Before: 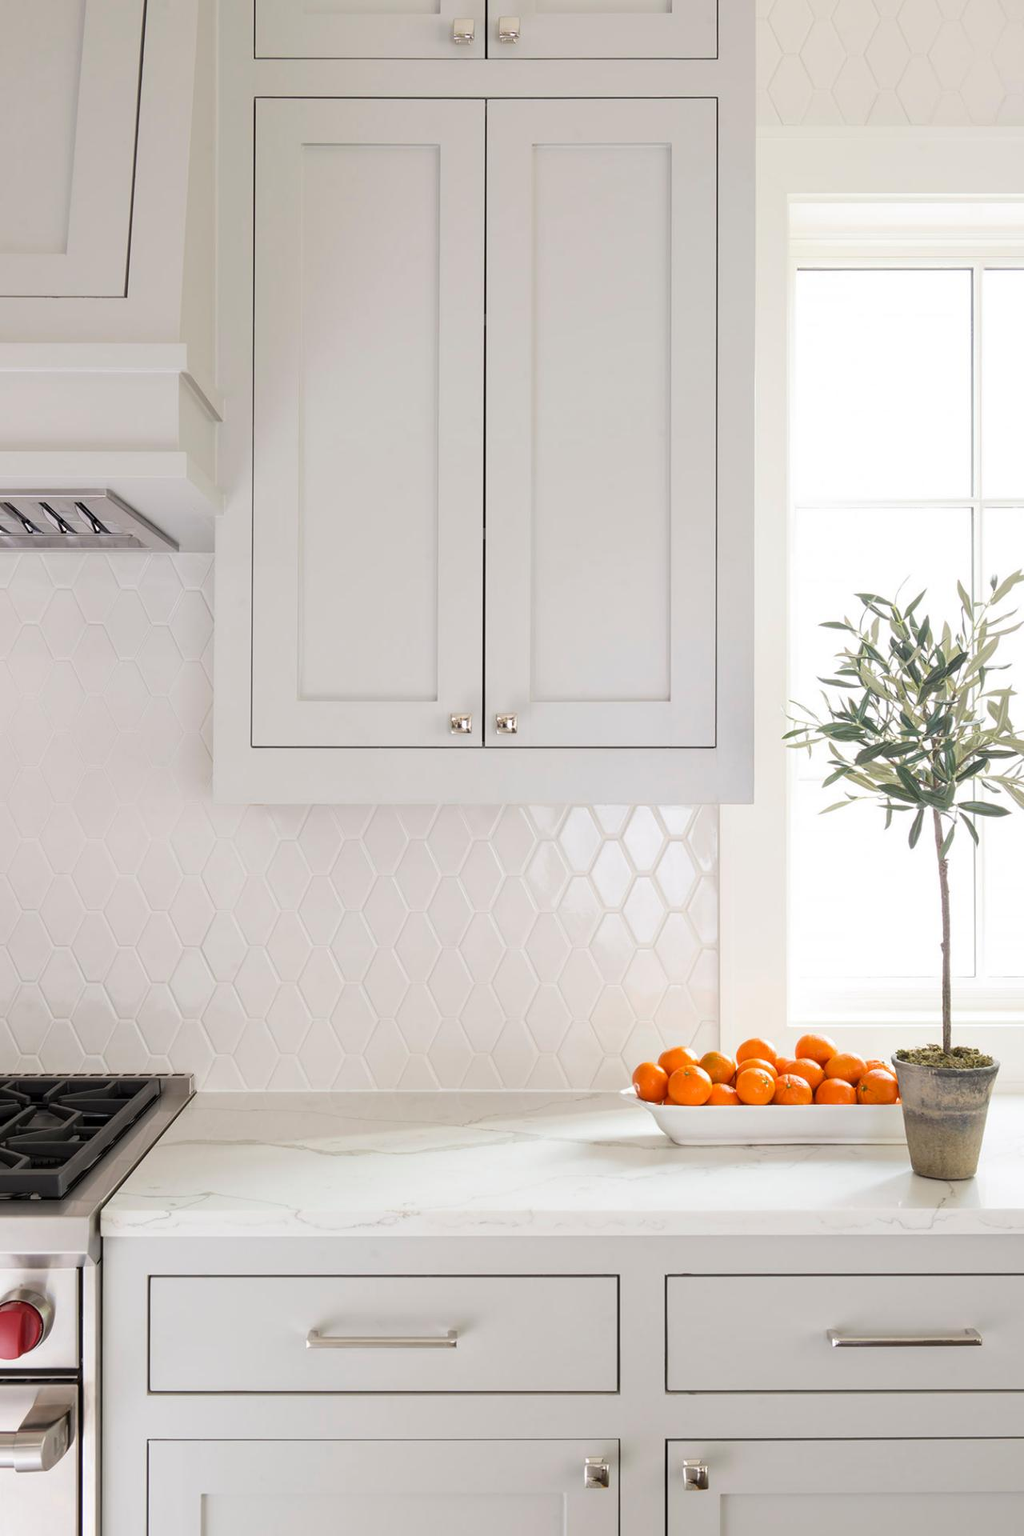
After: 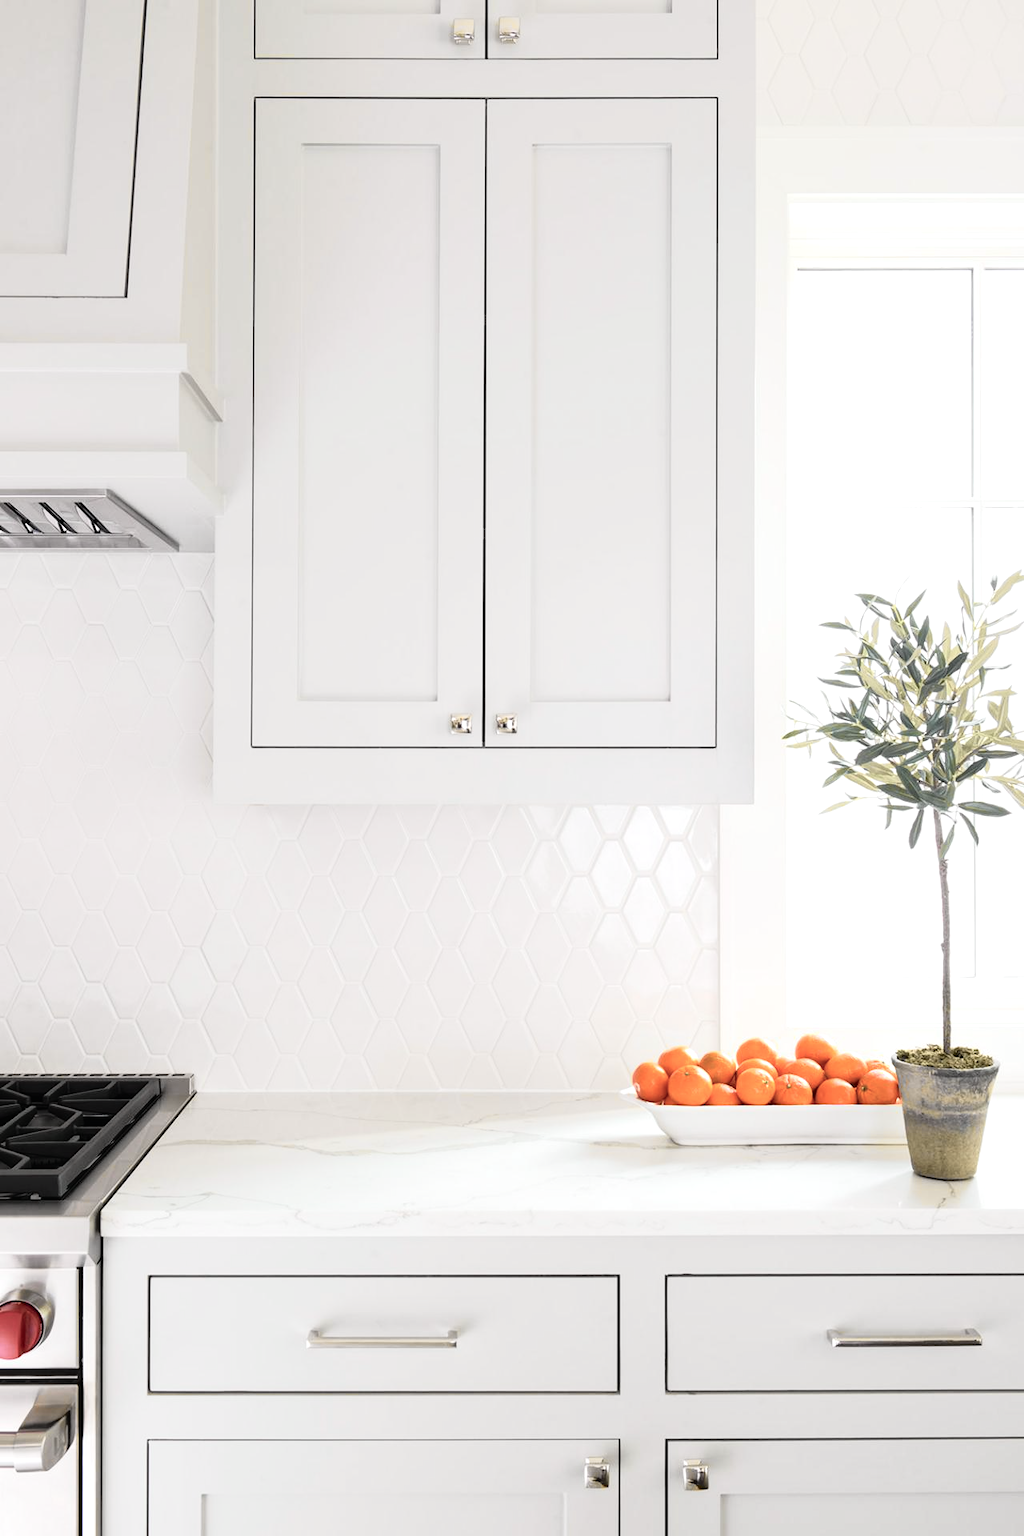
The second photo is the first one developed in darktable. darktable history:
tone curve: curves: ch0 [(0, 0.009) (0.105, 0.08) (0.195, 0.18) (0.283, 0.316) (0.384, 0.434) (0.485, 0.531) (0.638, 0.69) (0.81, 0.872) (1, 0.977)]; ch1 [(0, 0) (0.161, 0.092) (0.35, 0.33) (0.379, 0.401) (0.456, 0.469) (0.502, 0.5) (0.525, 0.514) (0.586, 0.604) (0.642, 0.645) (0.858, 0.817) (1, 0.942)]; ch2 [(0, 0) (0.371, 0.362) (0.437, 0.437) (0.48, 0.49) (0.53, 0.515) (0.56, 0.571) (0.622, 0.606) (0.881, 0.795) (1, 0.929)], color space Lab, independent channels, preserve colors none
tone equalizer: -8 EV -0.417 EV, -7 EV -0.389 EV, -6 EV -0.333 EV, -5 EV -0.222 EV, -3 EV 0.222 EV, -2 EV 0.333 EV, -1 EV 0.389 EV, +0 EV 0.417 EV, edges refinement/feathering 500, mask exposure compensation -1.57 EV, preserve details no
